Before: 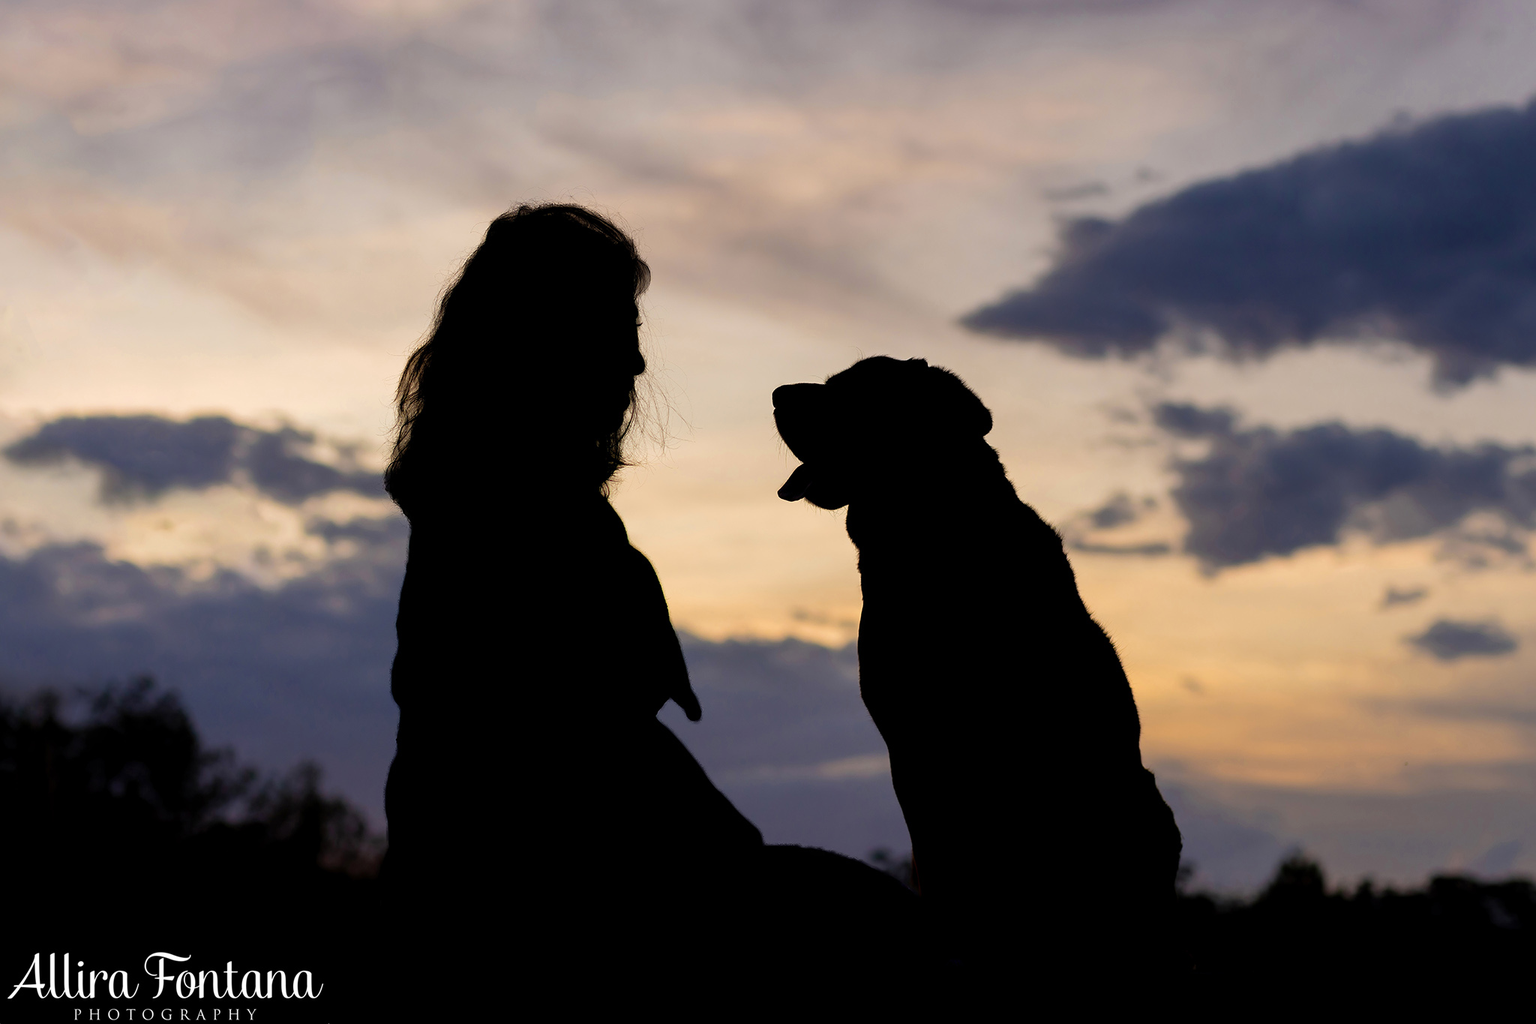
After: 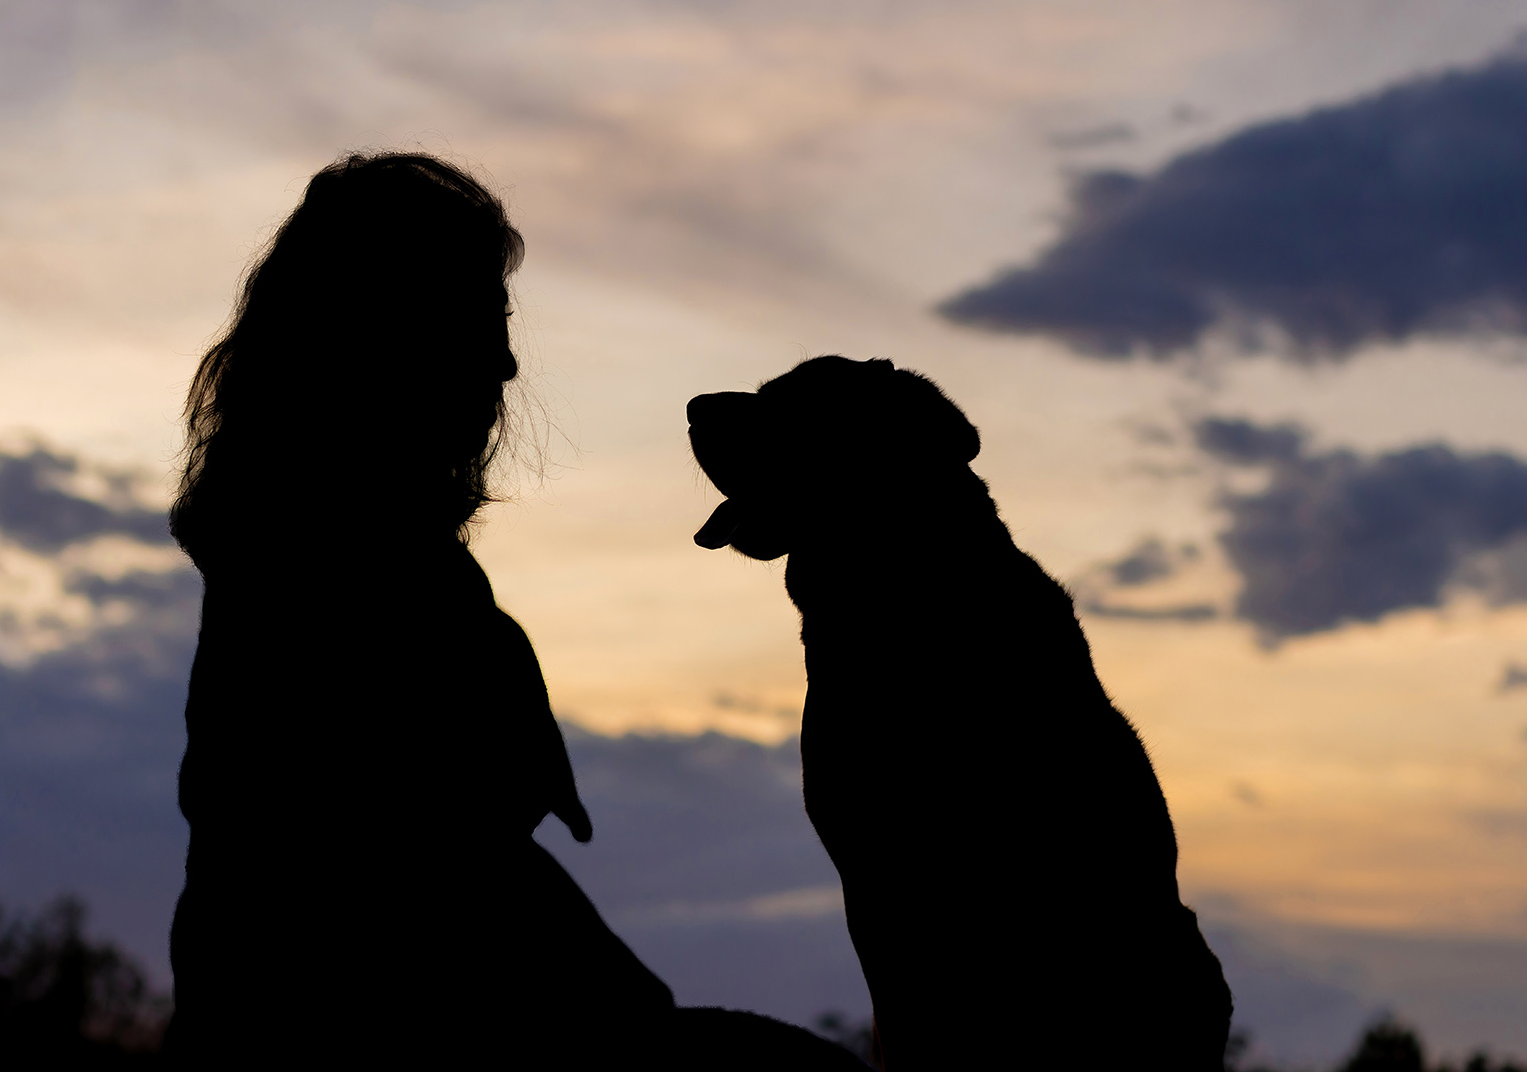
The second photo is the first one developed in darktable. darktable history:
crop: left 16.796%, top 8.754%, right 8.603%, bottom 12.655%
